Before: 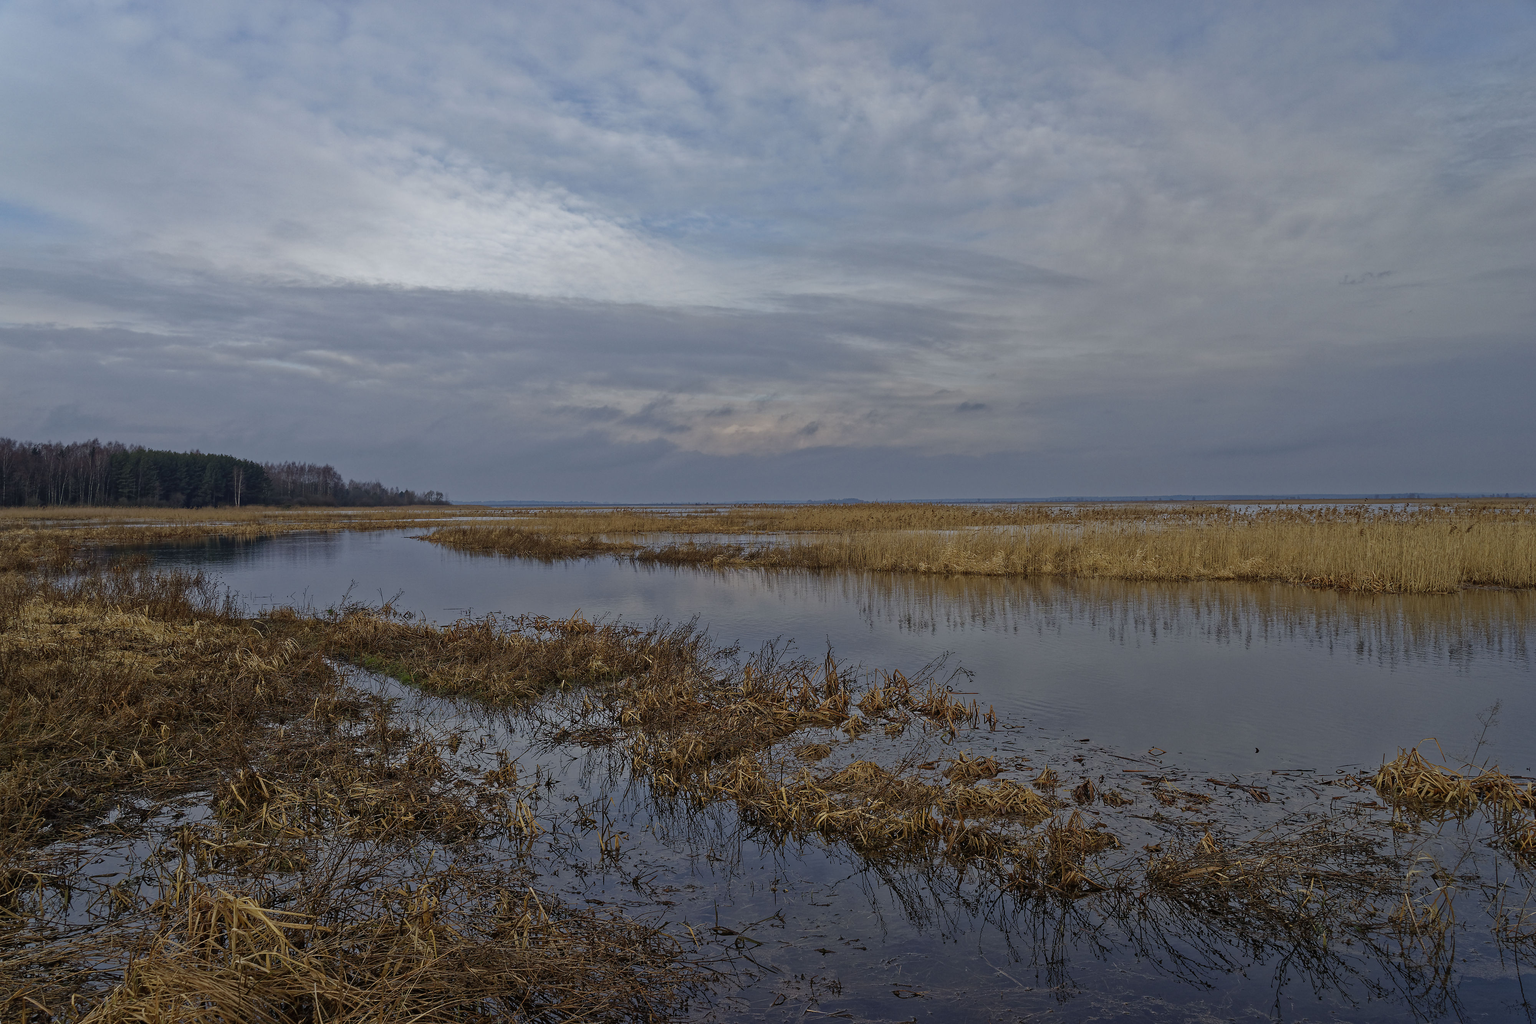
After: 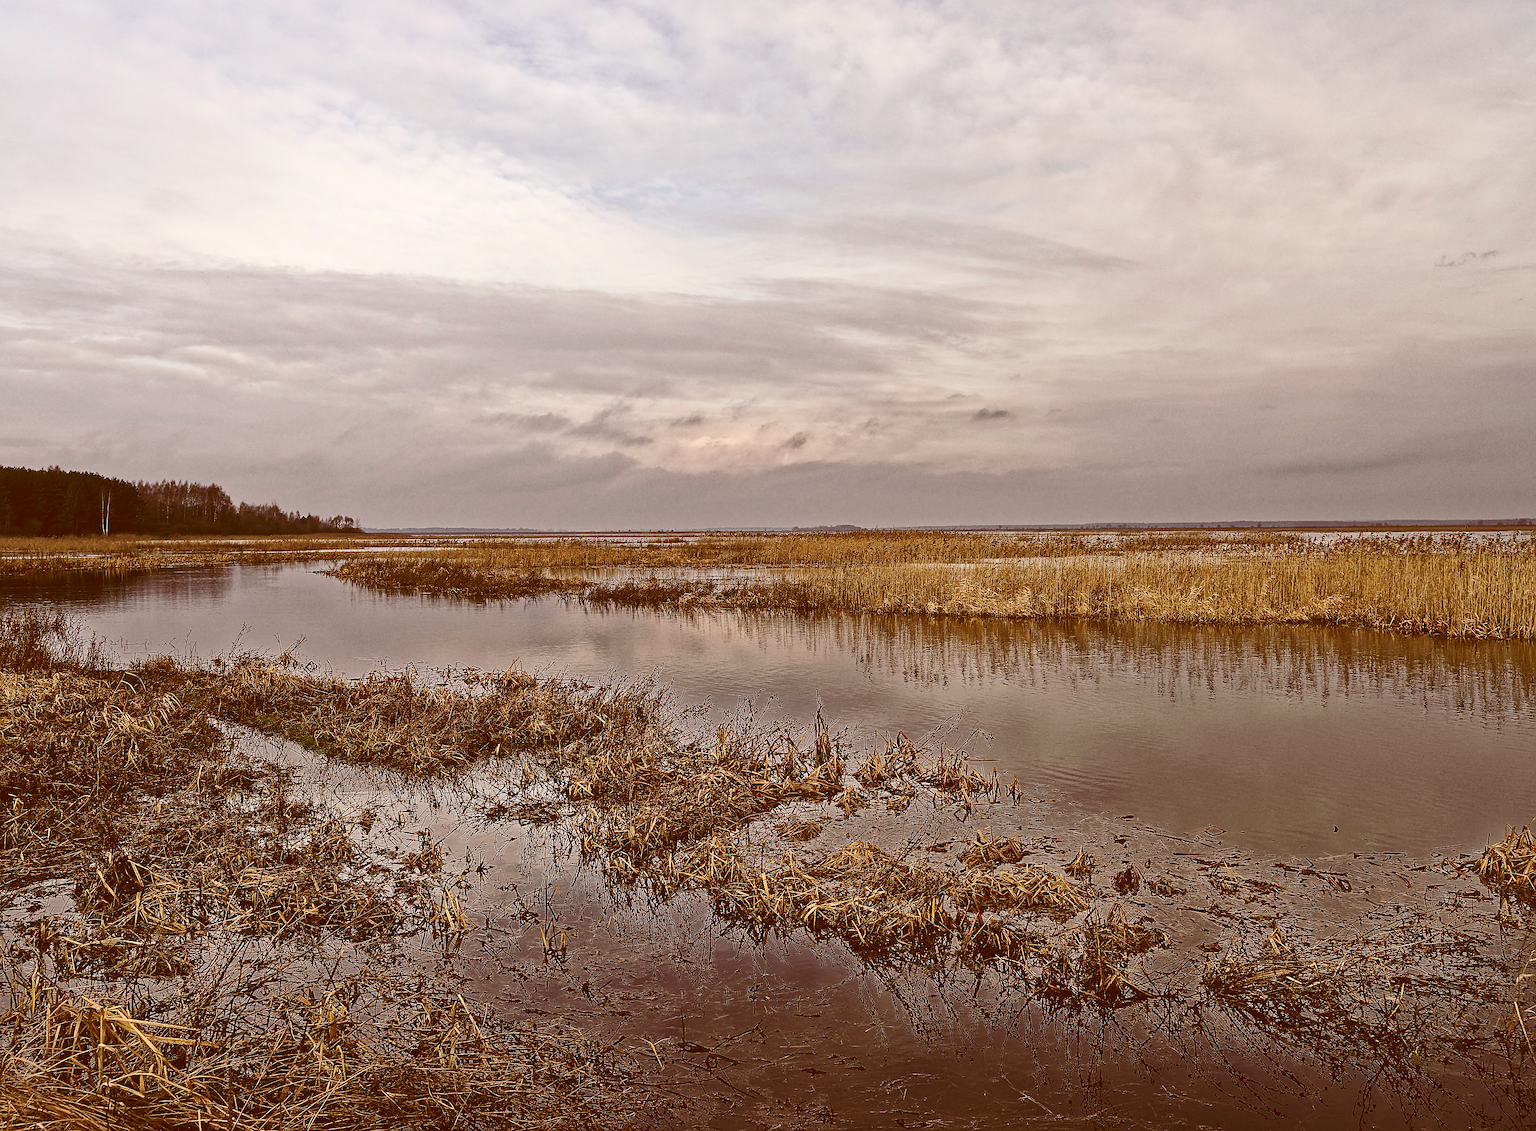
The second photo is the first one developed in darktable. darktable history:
crop: left 9.807%, top 6.259%, right 7.334%, bottom 2.177%
tone equalizer: -8 EV -0.417 EV, -7 EV -0.389 EV, -6 EV -0.333 EV, -5 EV -0.222 EV, -3 EV 0.222 EV, -2 EV 0.333 EV, -1 EV 0.389 EV, +0 EV 0.417 EV, edges refinement/feathering 500, mask exposure compensation -1.57 EV, preserve details no
color balance: lift [1.005, 0.99, 1.007, 1.01], gamma [1, 1.034, 1.032, 0.966], gain [0.873, 1.055, 1.067, 0.933]
sharpen: on, module defaults
contrast brightness saturation: contrast 0.39, brightness 0.53
white balance: red 0.954, blue 1.079
color correction: highlights a* 9.03, highlights b* 8.71, shadows a* 40, shadows b* 40, saturation 0.8
base curve: curves: ch0 [(0, 0) (0.073, 0.04) (0.157, 0.139) (0.492, 0.492) (0.758, 0.758) (1, 1)], preserve colors none
